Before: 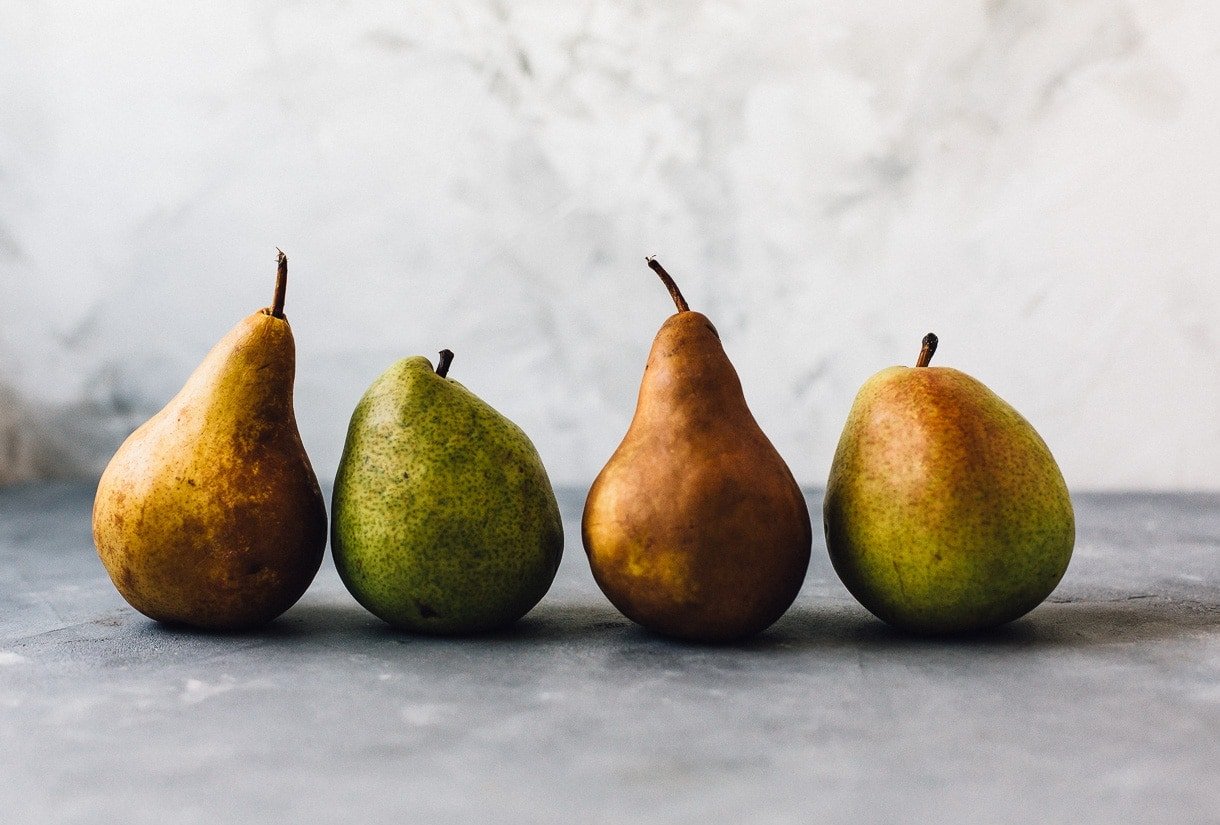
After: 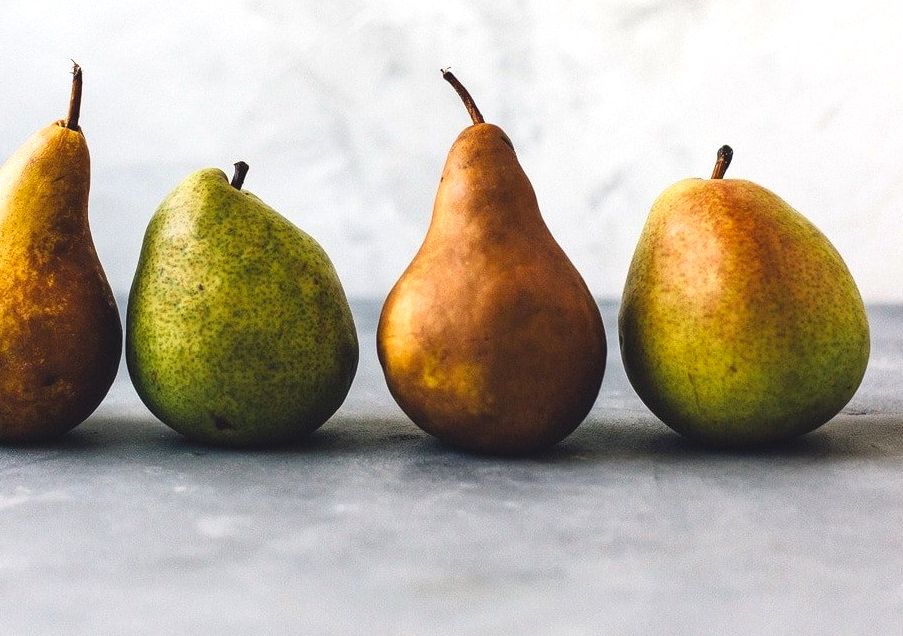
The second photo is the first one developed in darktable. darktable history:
exposure: exposure 0.566 EV, compensate highlight preservation false
contrast brightness saturation: contrast -0.118
crop: left 16.878%, top 22.853%, right 9.084%
